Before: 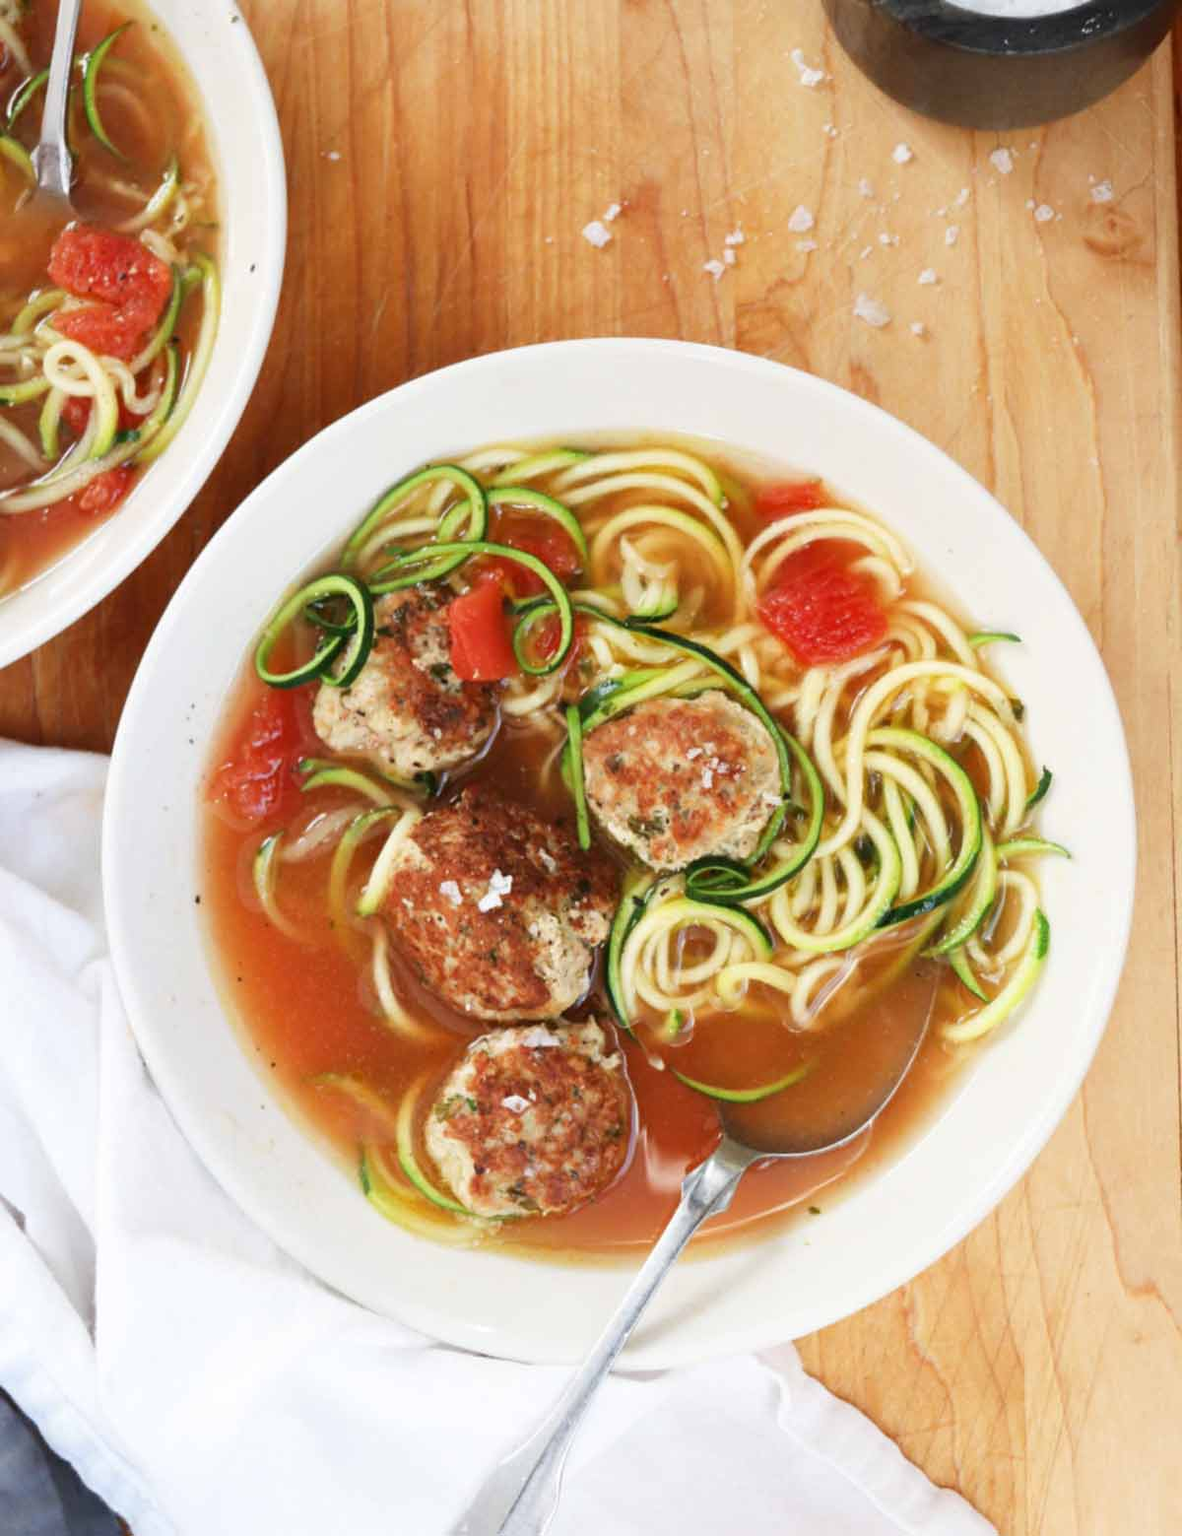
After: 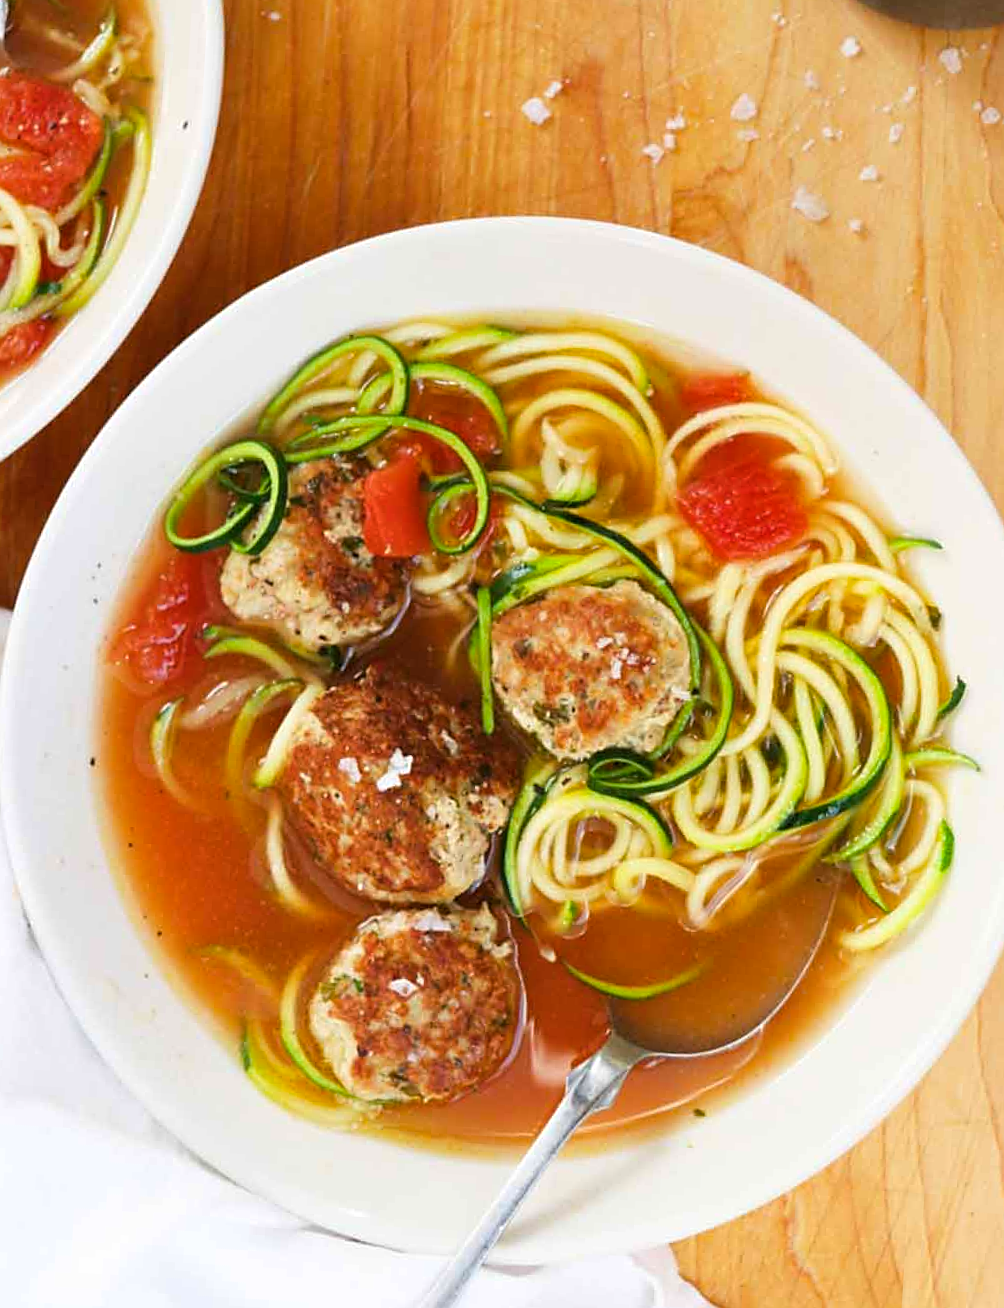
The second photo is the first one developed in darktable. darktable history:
crop and rotate: angle -3.31°, left 5.401%, top 5.169%, right 4.7%, bottom 4.757%
sharpen: on, module defaults
color balance rgb: shadows lift › chroma 0.766%, shadows lift › hue 112.66°, linear chroma grading › shadows -8.305%, linear chroma grading › global chroma 9.937%, perceptual saturation grading › global saturation 0.731%, global vibrance 30.447%
